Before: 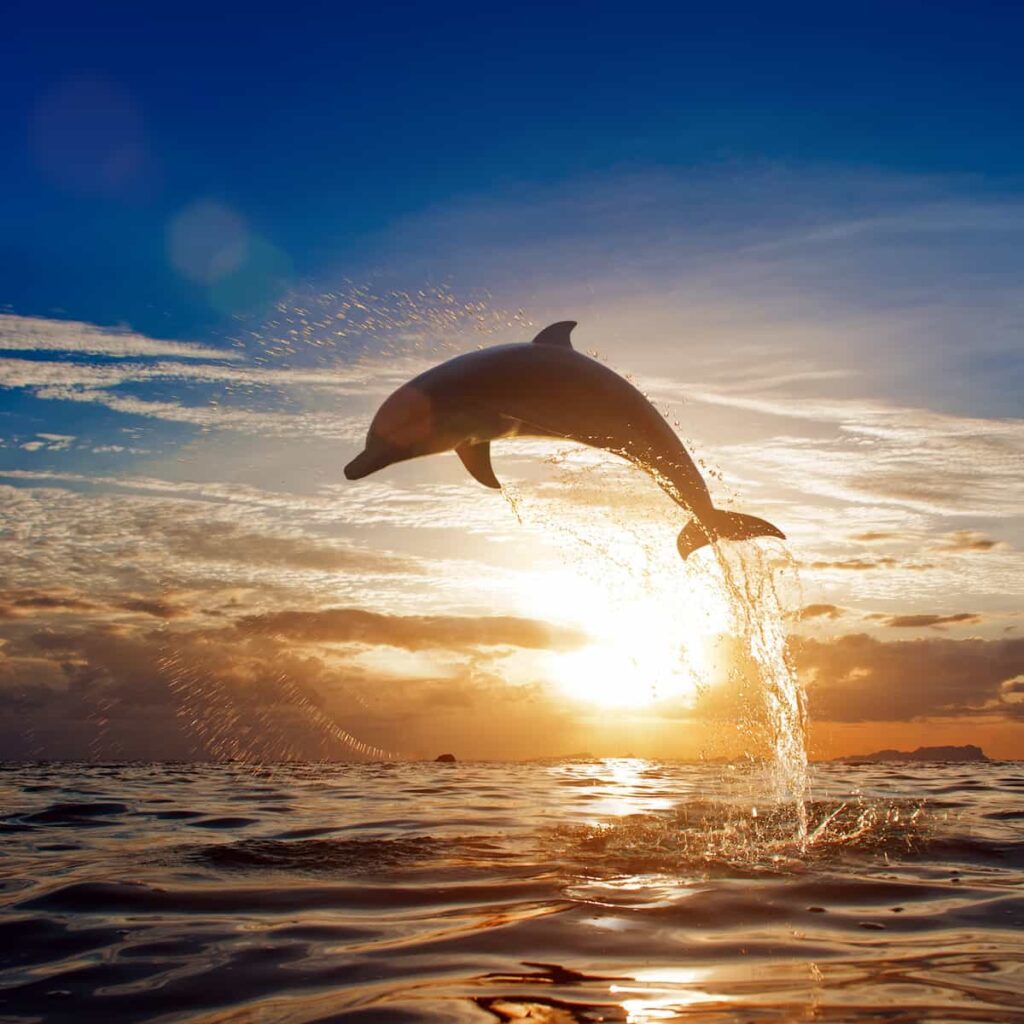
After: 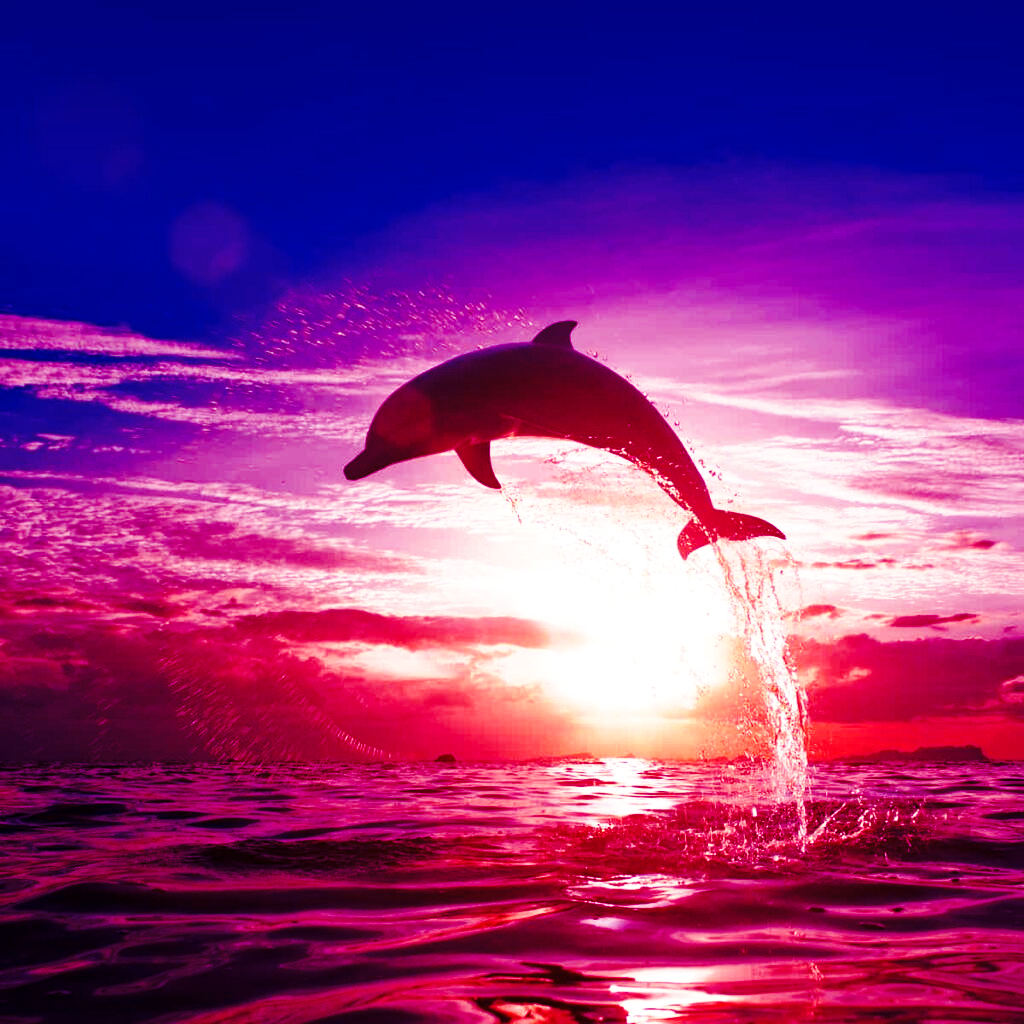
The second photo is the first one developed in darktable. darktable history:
contrast brightness saturation: saturation -0.1
base curve: curves: ch0 [(0, 0) (0.036, 0.037) (0.121, 0.228) (0.46, 0.76) (0.859, 0.983) (1, 1)], preserve colors none
color balance: mode lift, gamma, gain (sRGB), lift [1, 1, 0.101, 1]
